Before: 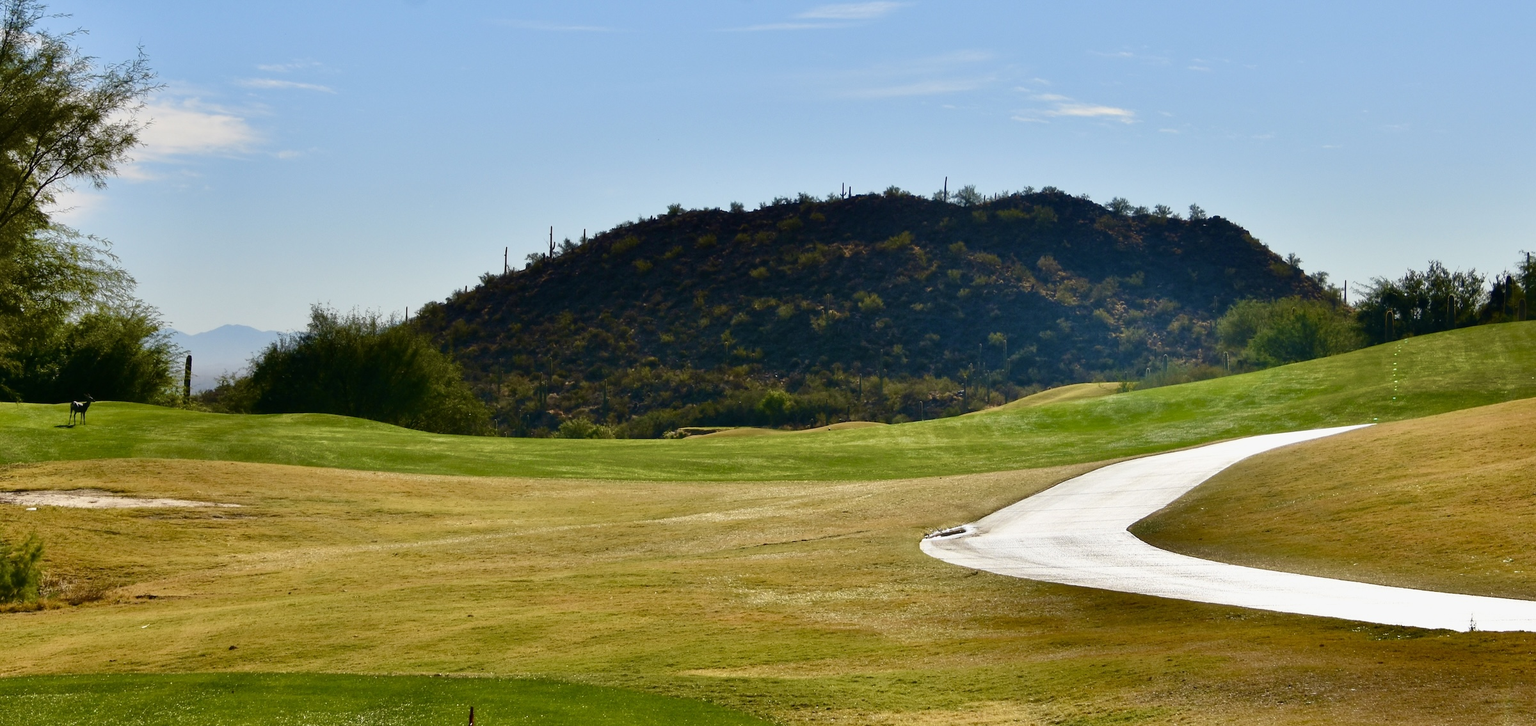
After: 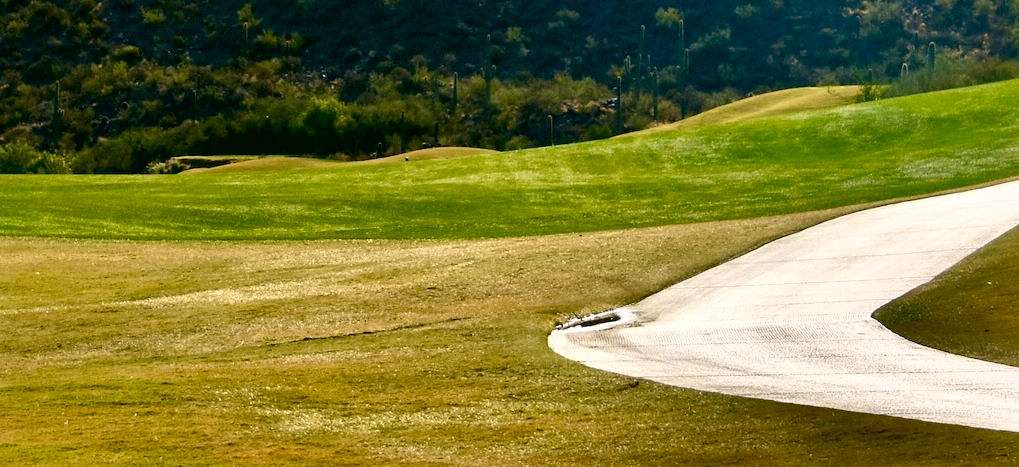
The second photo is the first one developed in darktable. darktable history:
exposure: black level correction 0.006, compensate exposure bias true, compensate highlight preservation false
color correction: highlights a* 4.14, highlights b* 4.98, shadows a* -7.82, shadows b* 4.9
crop: left 37.062%, top 45.17%, right 20.479%, bottom 13.62%
local contrast: mode bilateral grid, contrast 25, coarseness 60, detail 152%, midtone range 0.2
